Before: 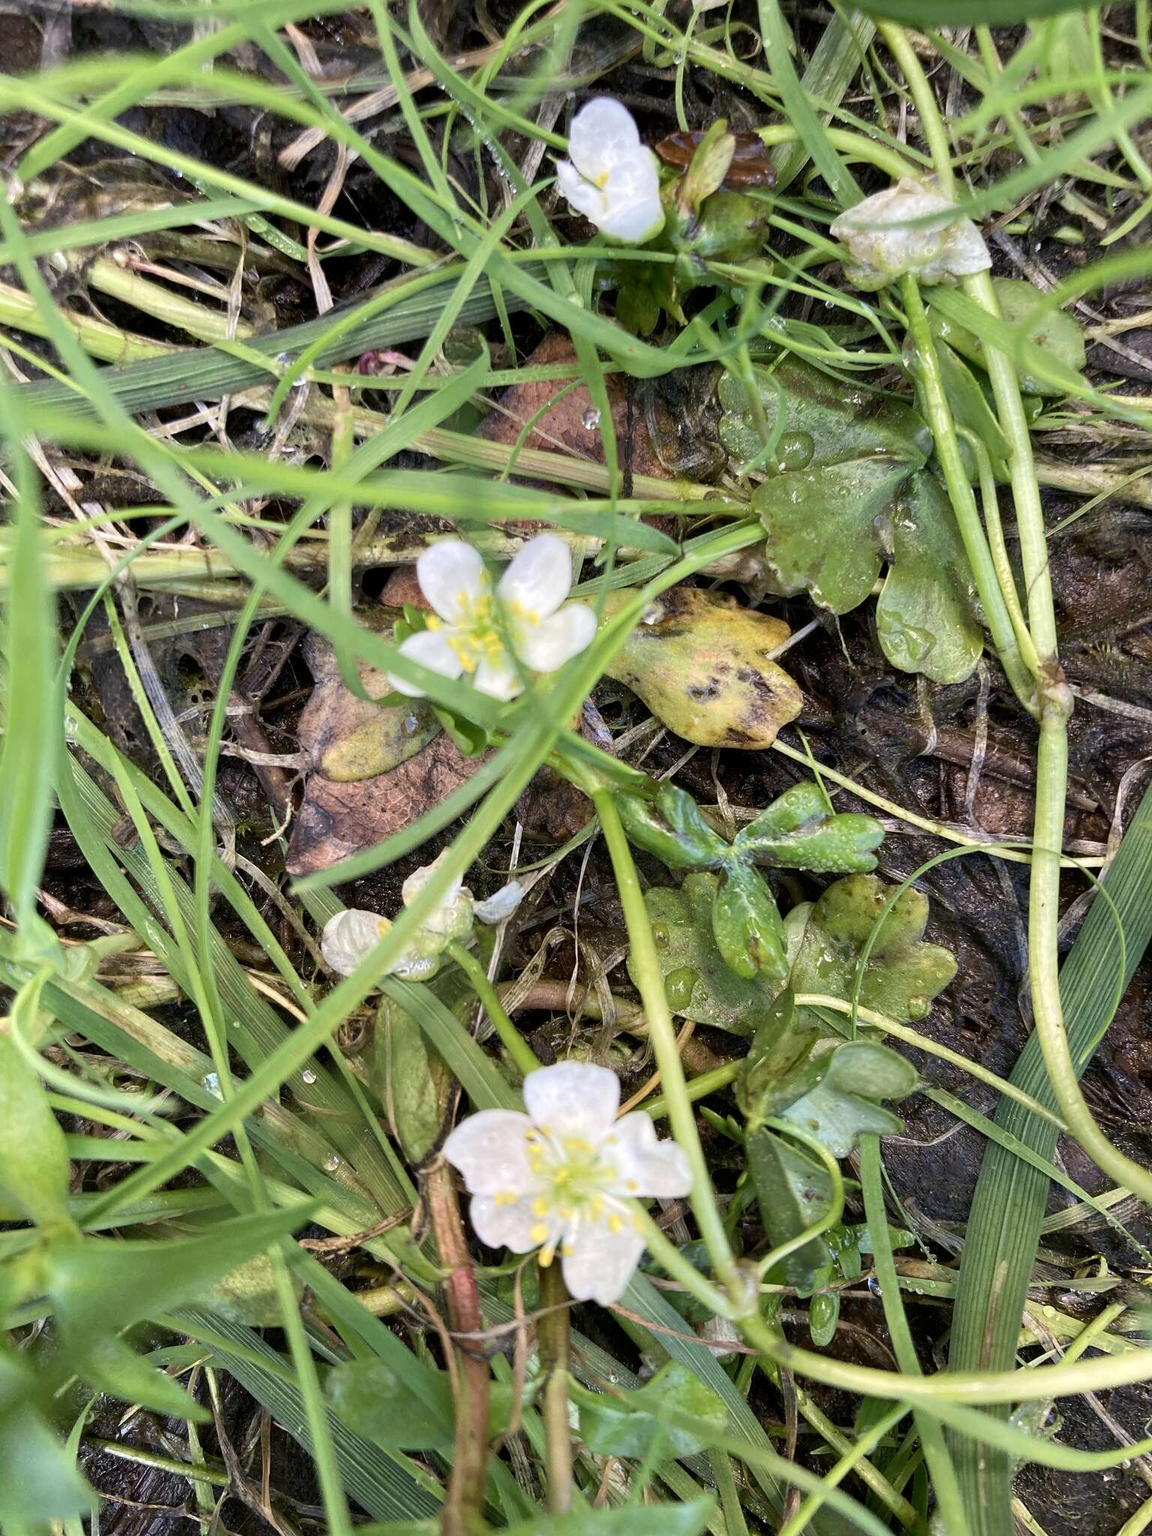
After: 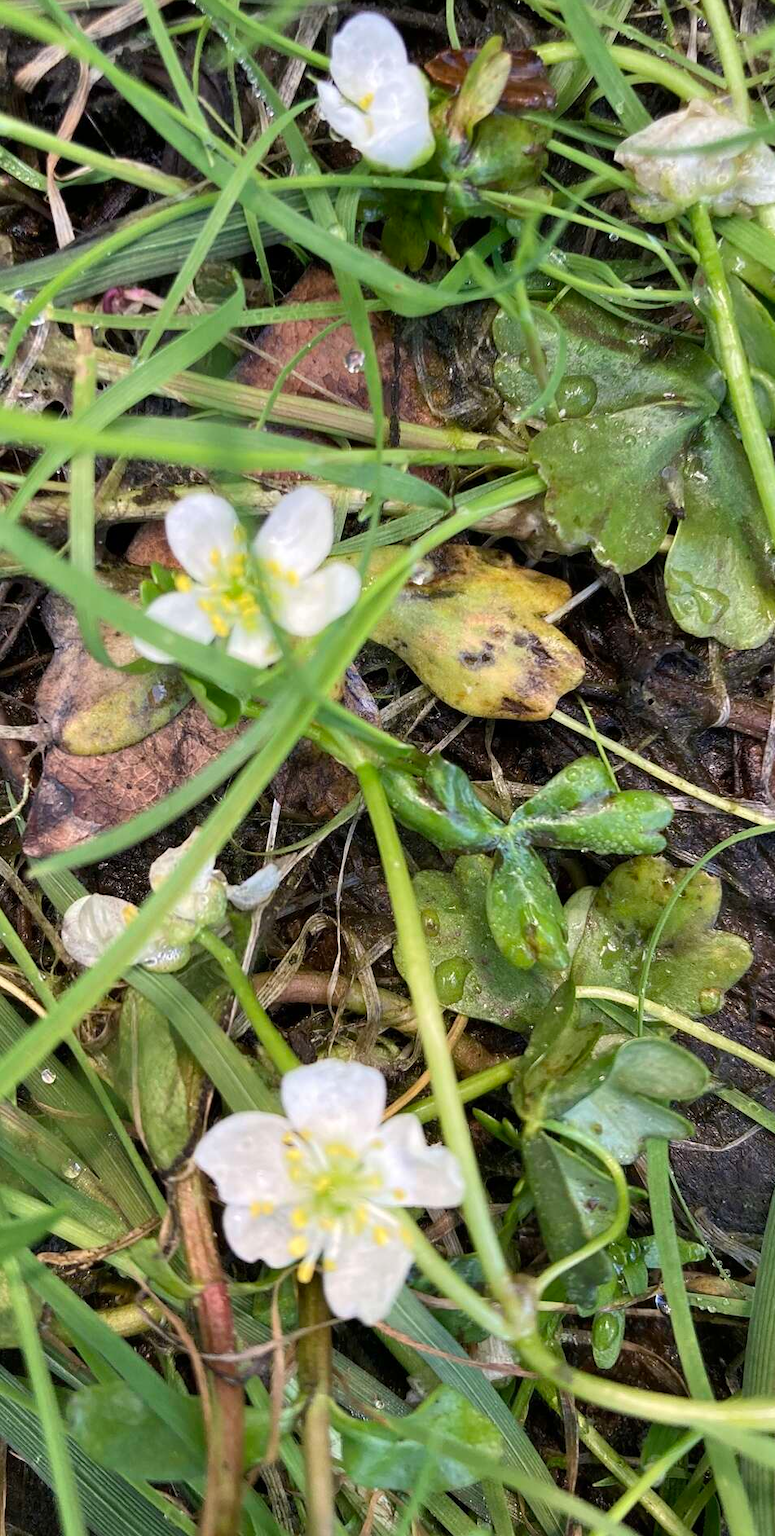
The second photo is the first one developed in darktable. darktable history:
crop and rotate: left 23.014%, top 5.629%, right 14.971%, bottom 2.288%
